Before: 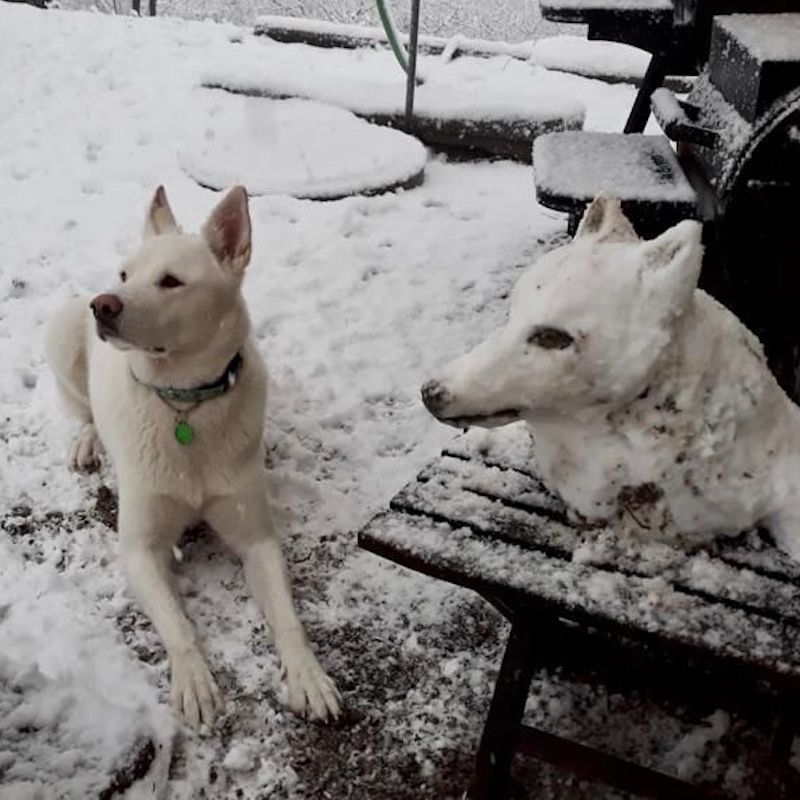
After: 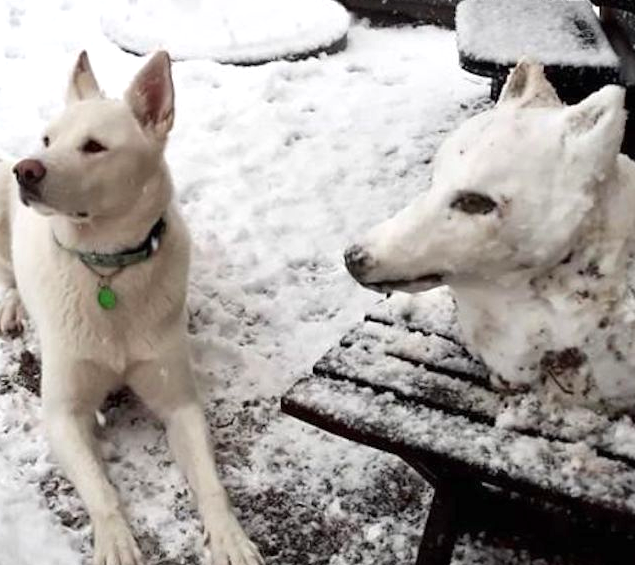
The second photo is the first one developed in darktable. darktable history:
exposure: black level correction 0, exposure 0.7 EV, compensate exposure bias true, compensate highlight preservation false
crop: left 9.712%, top 16.928%, right 10.845%, bottom 12.332%
